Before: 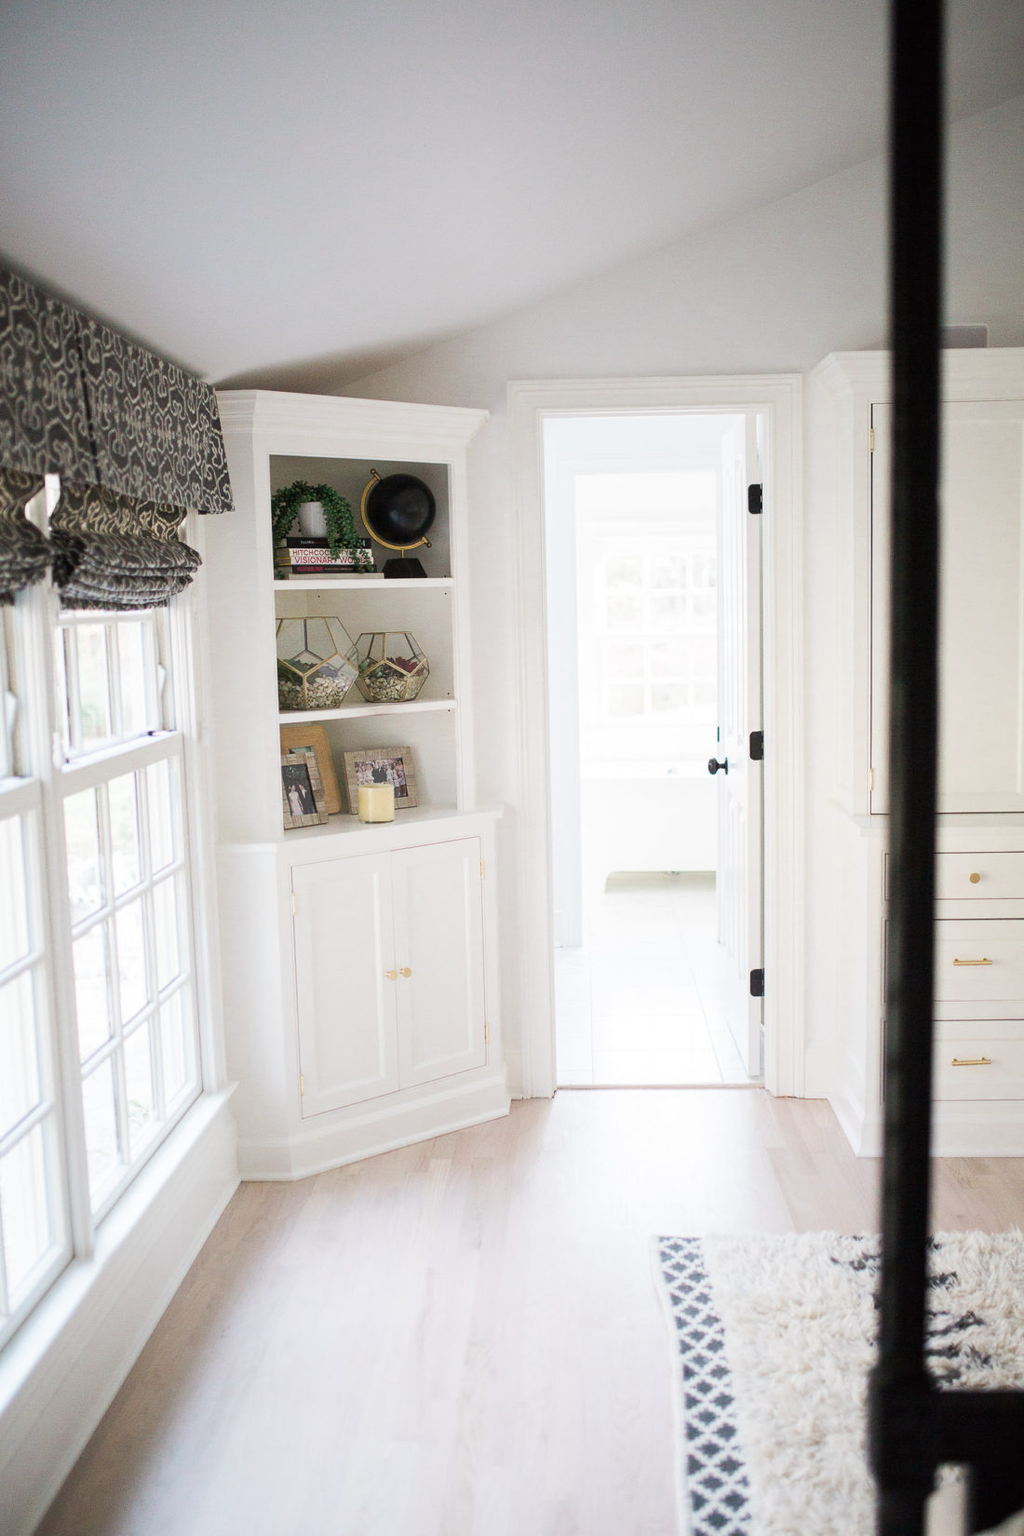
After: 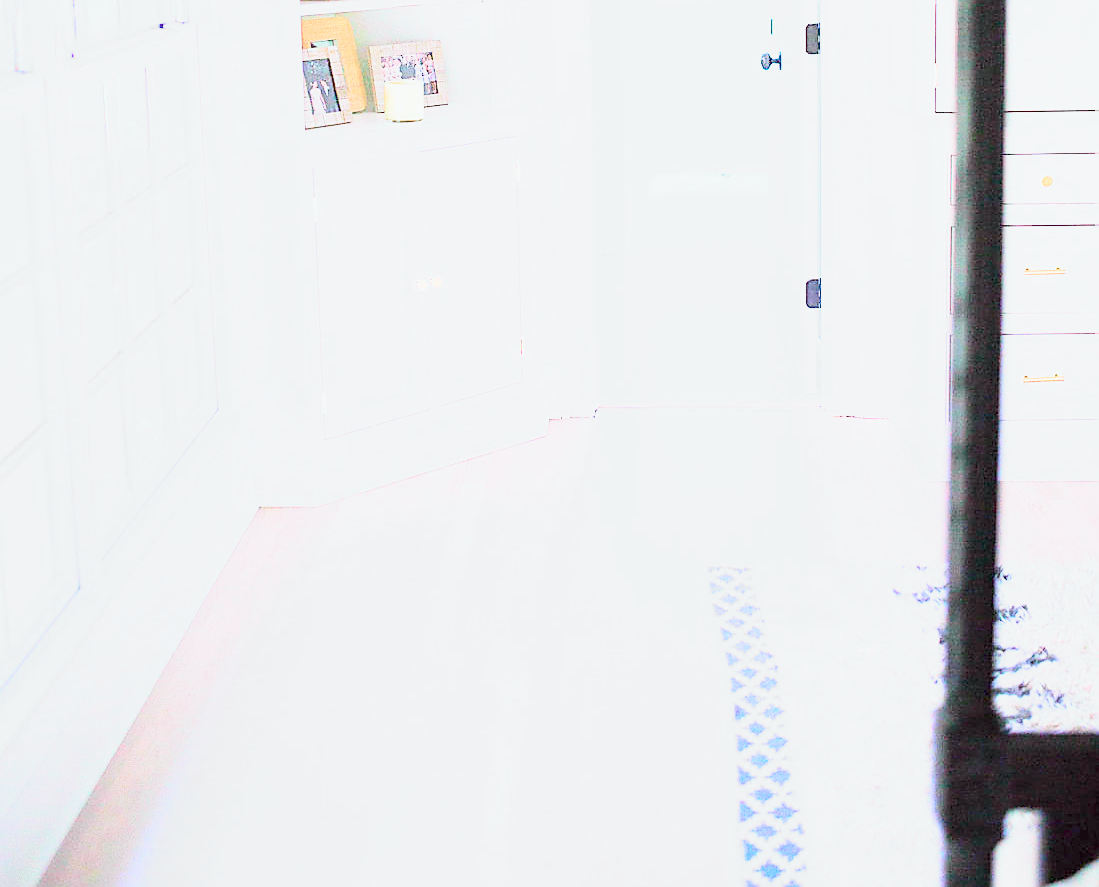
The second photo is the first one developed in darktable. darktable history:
tone curve: curves: ch0 [(0, 0.003) (0.044, 0.025) (0.12, 0.089) (0.197, 0.168) (0.281, 0.273) (0.468, 0.548) (0.583, 0.691) (0.701, 0.815) (0.86, 0.922) (1, 0.982)]; ch1 [(0, 0) (0.232, 0.214) (0.404, 0.376) (0.461, 0.425) (0.493, 0.481) (0.501, 0.5) (0.517, 0.524) (0.55, 0.585) (0.598, 0.651) (0.671, 0.735) (0.796, 0.85) (1, 1)]; ch2 [(0, 0) (0.249, 0.216) (0.357, 0.317) (0.448, 0.432) (0.478, 0.492) (0.498, 0.499) (0.517, 0.527) (0.537, 0.564) (0.569, 0.617) (0.61, 0.659) (0.706, 0.75) (0.808, 0.809) (0.991, 0.968)], color space Lab, independent channels, preserve colors none
filmic rgb: middle gray luminance 4.29%, black relative exposure -13 EV, white relative exposure 5 EV, threshold 6 EV, target black luminance 0%, hardness 5.19, latitude 59.69%, contrast 0.767, highlights saturation mix 5%, shadows ↔ highlights balance 25.95%, add noise in highlights 0, color science v3 (2019), use custom middle-gray values true, iterations of high-quality reconstruction 0, contrast in highlights soft, enable highlight reconstruction true
exposure: exposure 0.6 EV, compensate highlight preservation false
white balance: red 0.948, green 1.02, blue 1.176
sharpen: radius 1.4, amount 1.25, threshold 0.7
crop and rotate: top 46.237%
